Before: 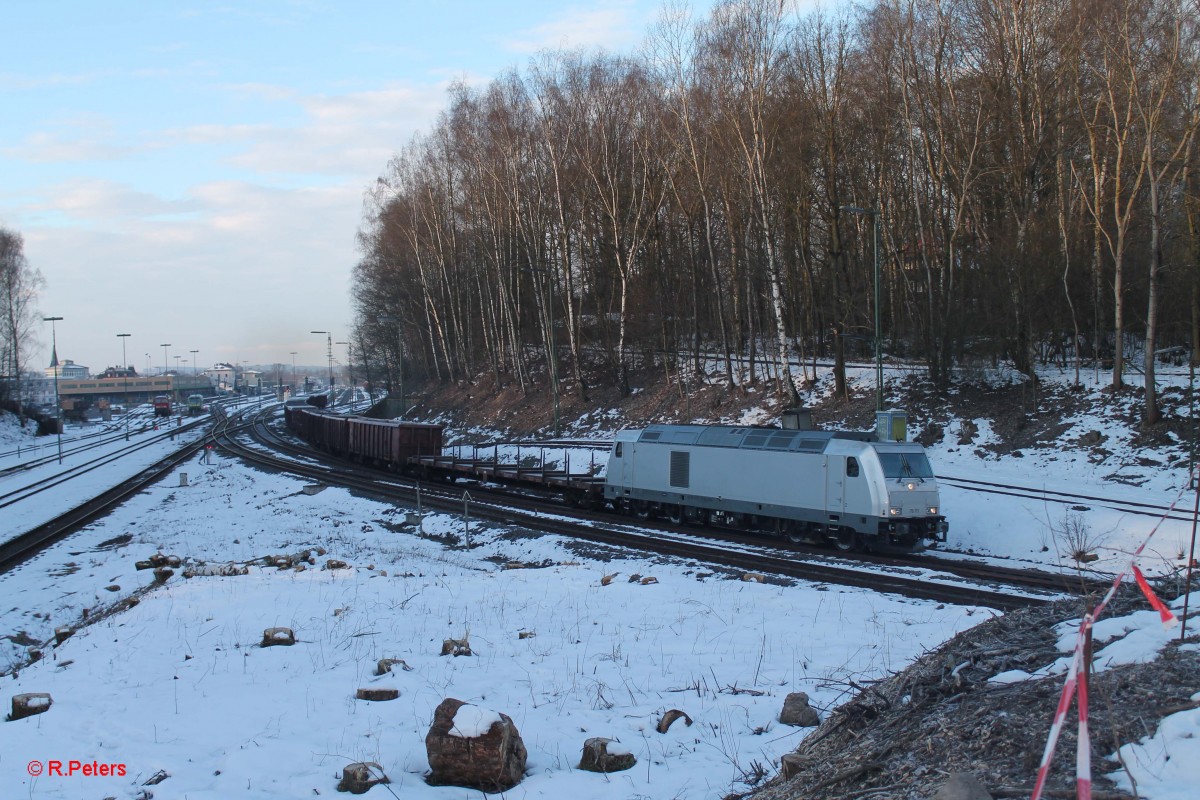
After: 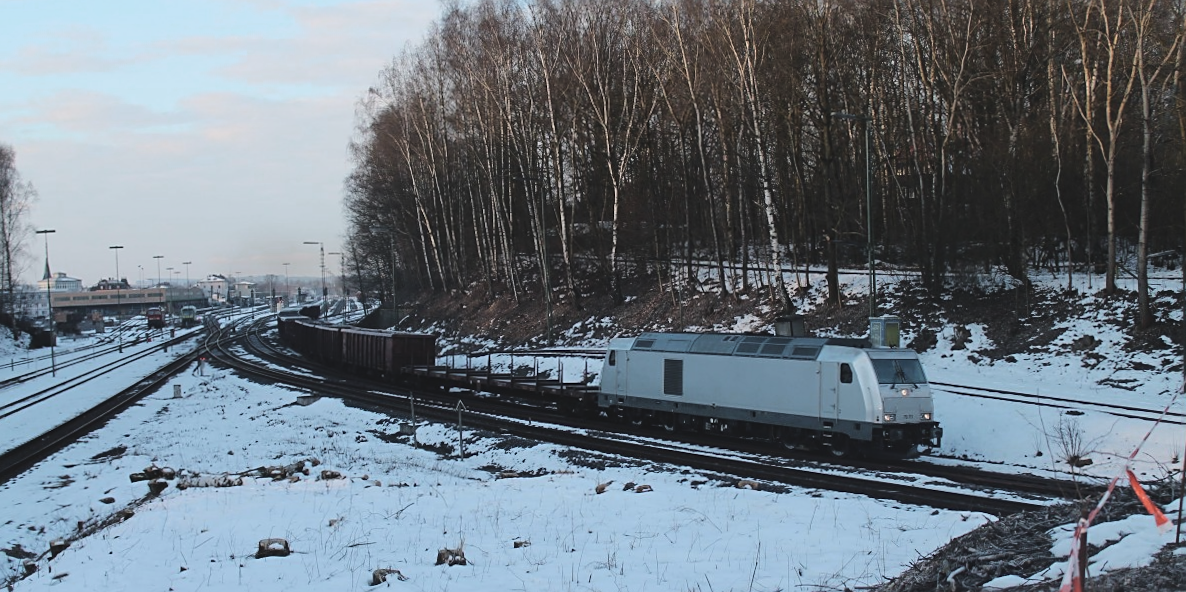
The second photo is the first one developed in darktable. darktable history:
sharpen: on, module defaults
rotate and perspective: rotation -0.45°, automatic cropping original format, crop left 0.008, crop right 0.992, crop top 0.012, crop bottom 0.988
exposure: black level correction -0.016, exposure -1.018 EV, compensate highlight preservation false
contrast equalizer: y [[0.5 ×4, 0.483, 0.43], [0.5 ×6], [0.5 ×6], [0 ×6], [0 ×6]]
crop: top 11.038%, bottom 13.962%
base curve: curves: ch0 [(0, 0) (0.028, 0.03) (0.121, 0.232) (0.46, 0.748) (0.859, 0.968) (1, 1)]
color zones: curves: ch0 [(0.018, 0.548) (0.224, 0.64) (0.425, 0.447) (0.675, 0.575) (0.732, 0.579)]; ch1 [(0.066, 0.487) (0.25, 0.5) (0.404, 0.43) (0.75, 0.421) (0.956, 0.421)]; ch2 [(0.044, 0.561) (0.215, 0.465) (0.399, 0.544) (0.465, 0.548) (0.614, 0.447) (0.724, 0.43) (0.882, 0.623) (0.956, 0.632)]
